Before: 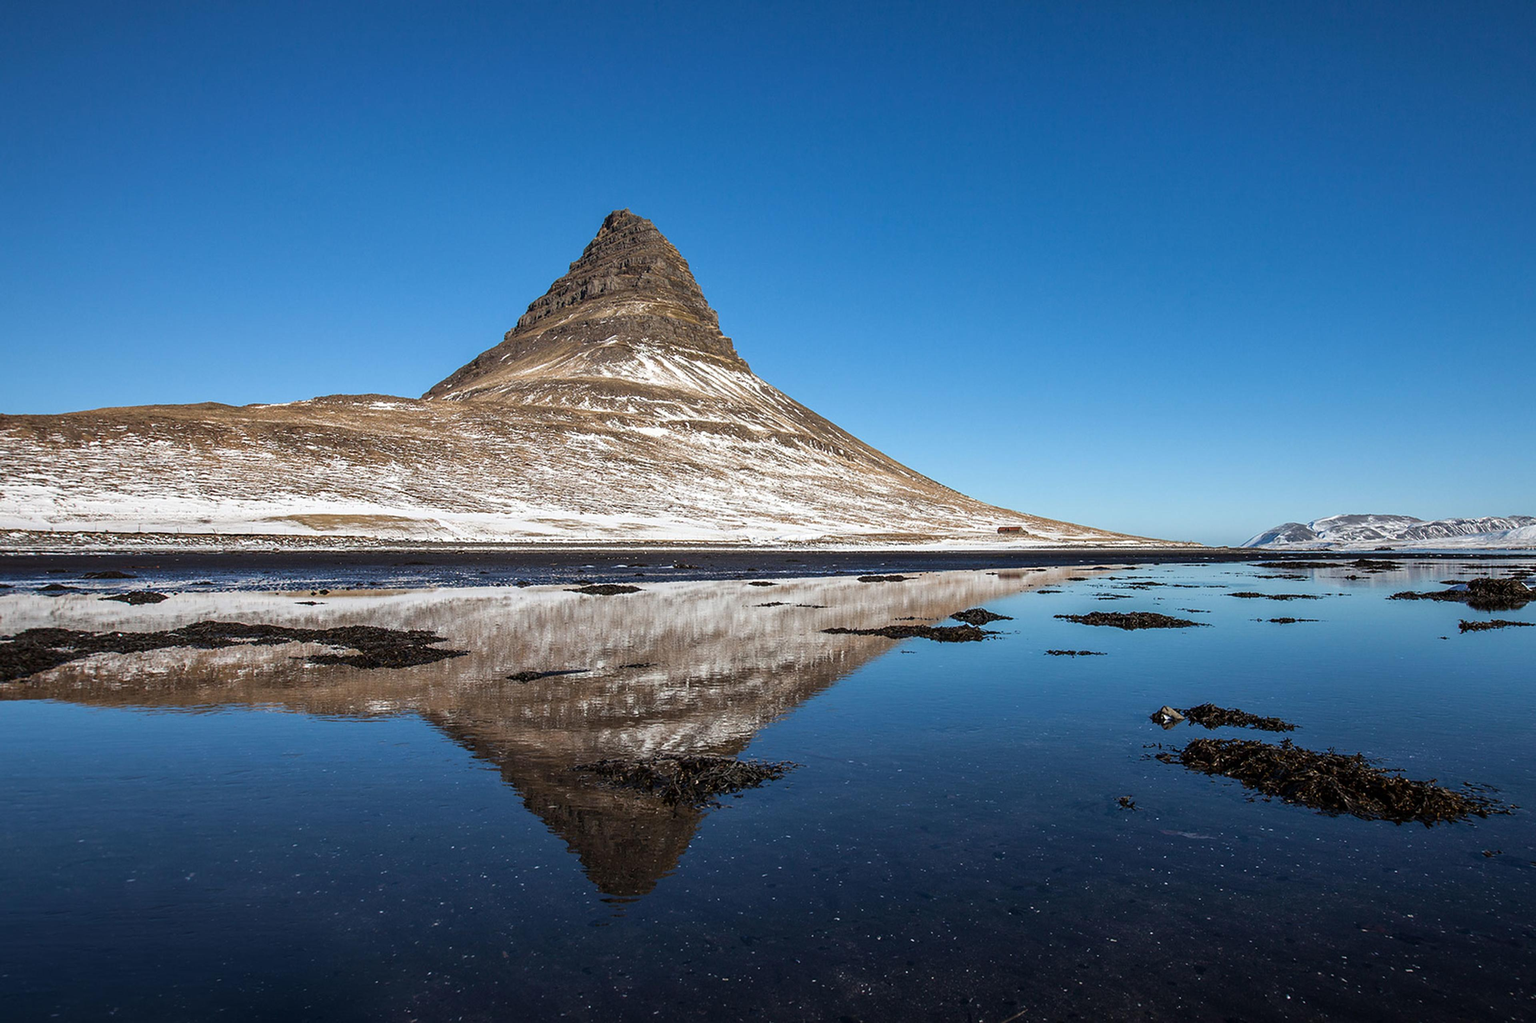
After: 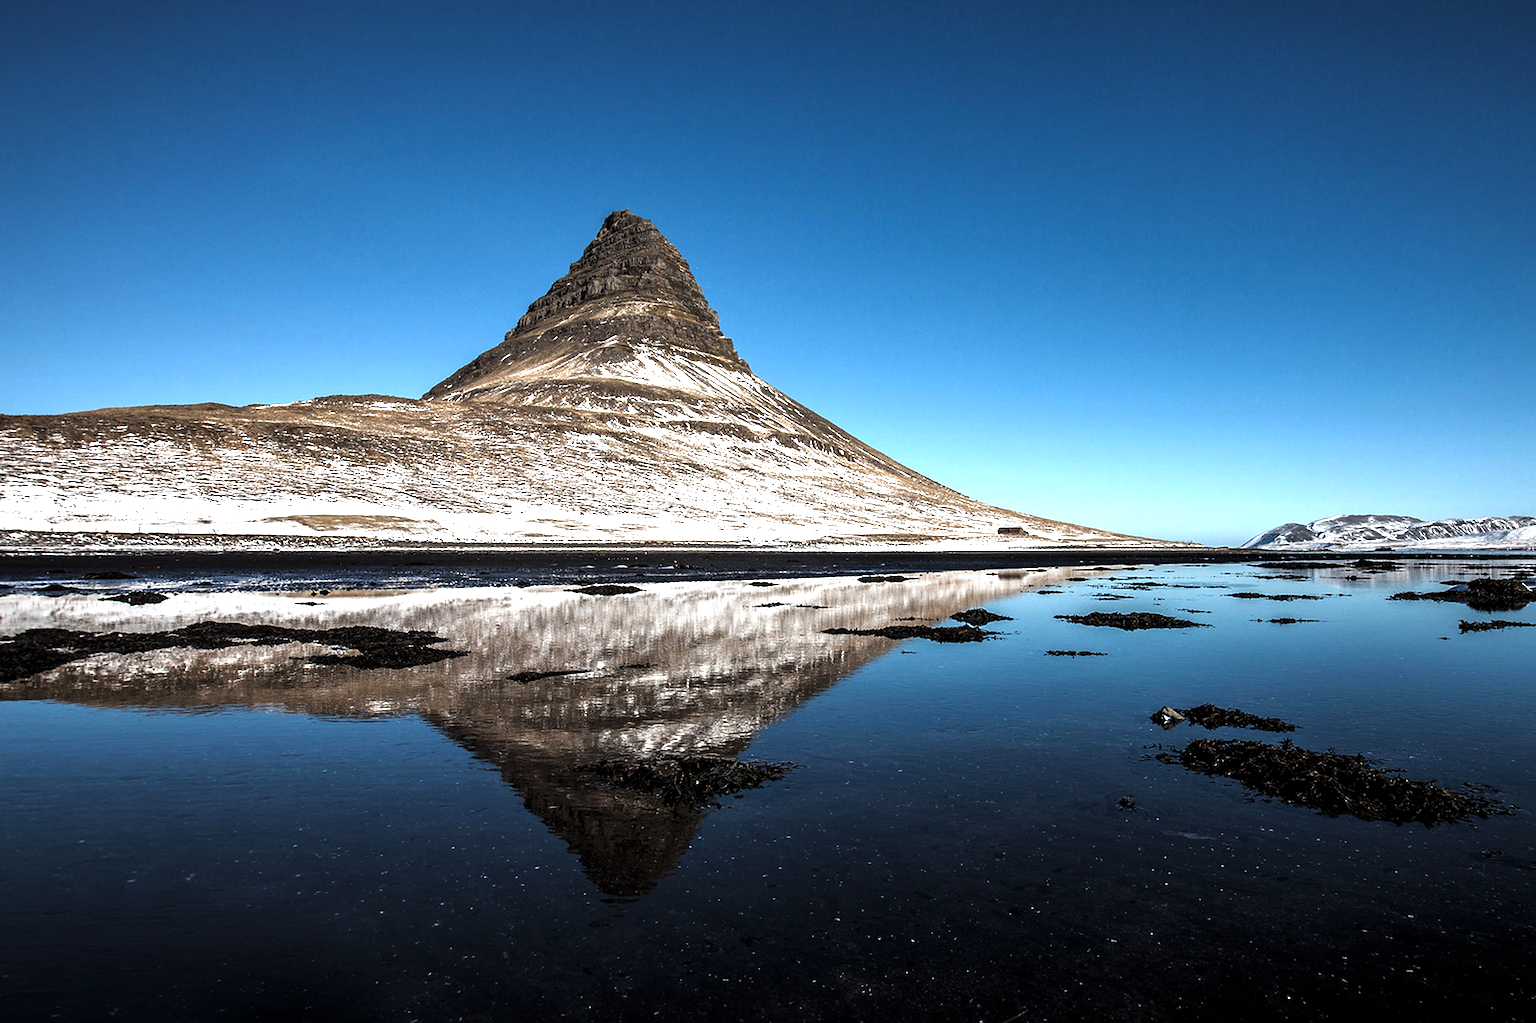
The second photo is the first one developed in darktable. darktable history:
color zones: curves: ch0 [(0, 0.5) (0.143, 0.52) (0.286, 0.5) (0.429, 0.5) (0.571, 0.5) (0.714, 0.5) (0.857, 0.5) (1, 0.5)]; ch1 [(0, 0.489) (0.155, 0.45) (0.286, 0.466) (0.429, 0.5) (0.571, 0.5) (0.714, 0.5) (0.857, 0.5) (1, 0.489)]
levels: levels [0.044, 0.475, 0.791]
